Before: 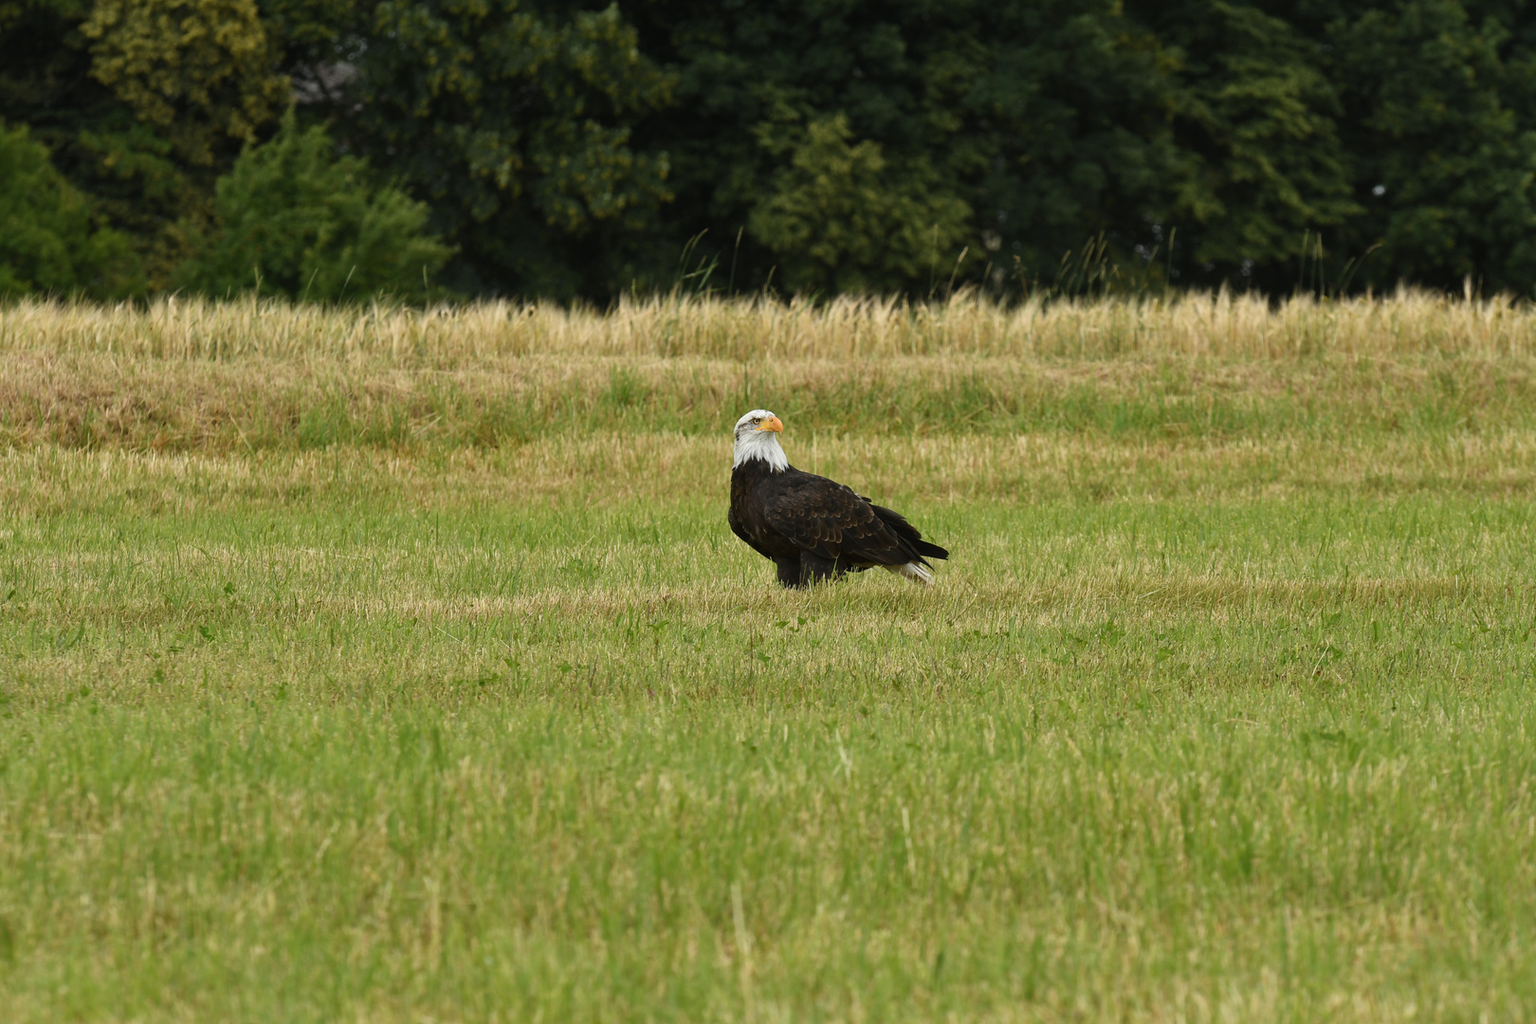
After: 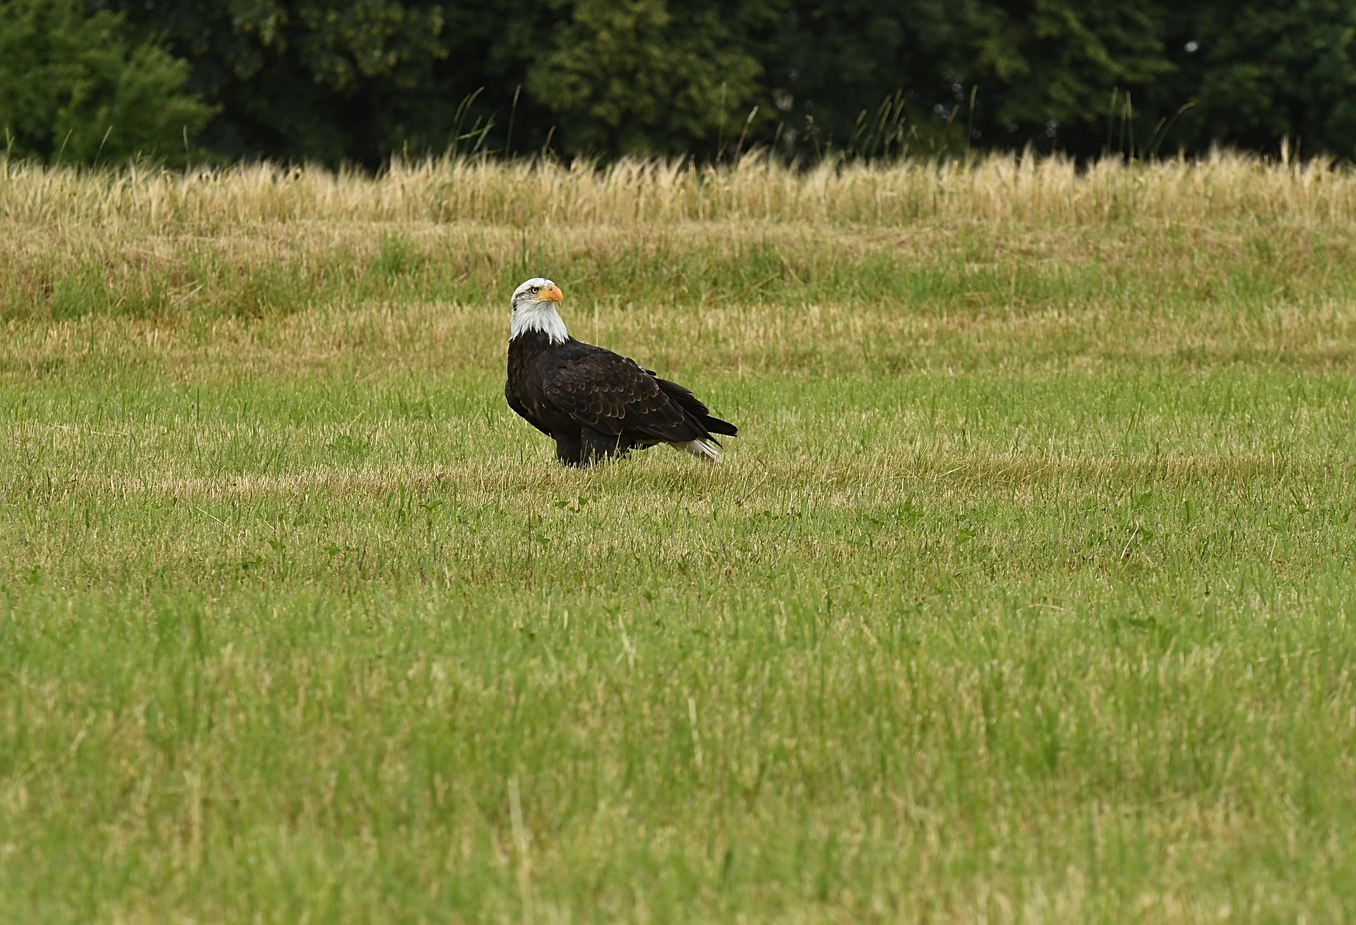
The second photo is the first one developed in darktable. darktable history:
crop: left 16.26%, top 14.307%
sharpen: on, module defaults
exposure: compensate exposure bias true, compensate highlight preservation false
